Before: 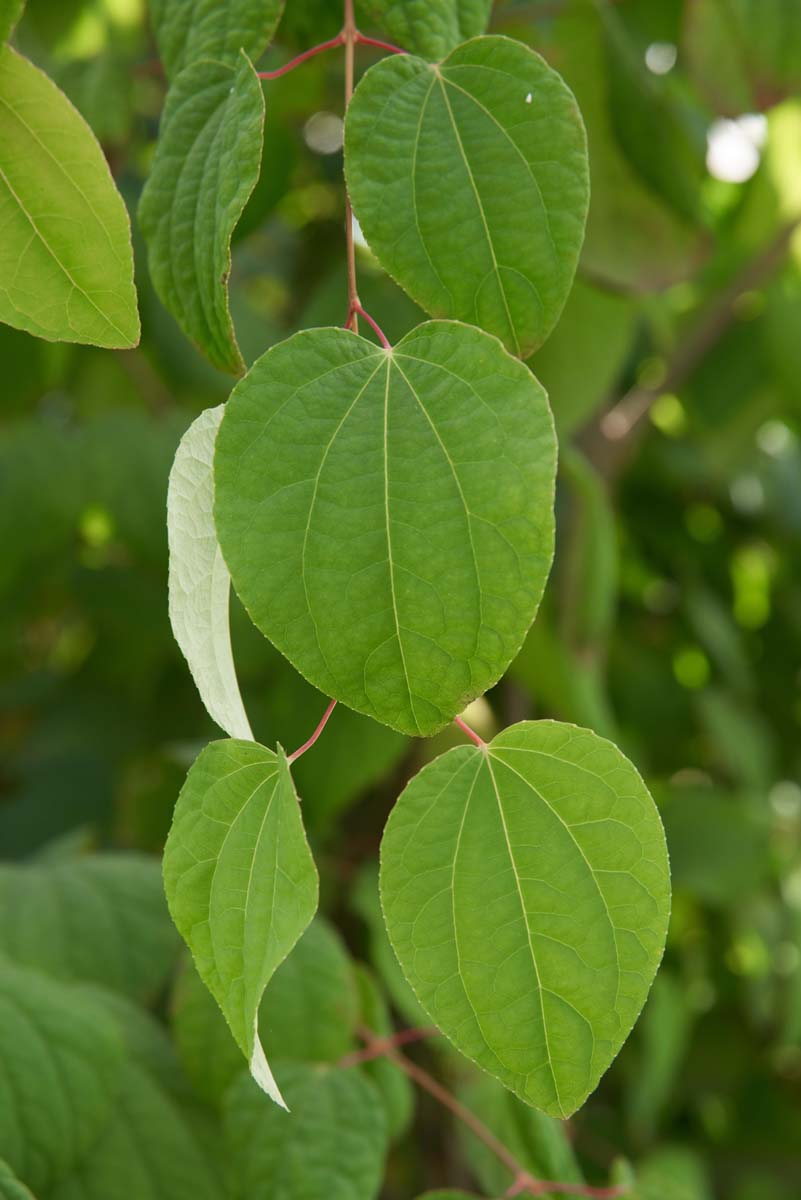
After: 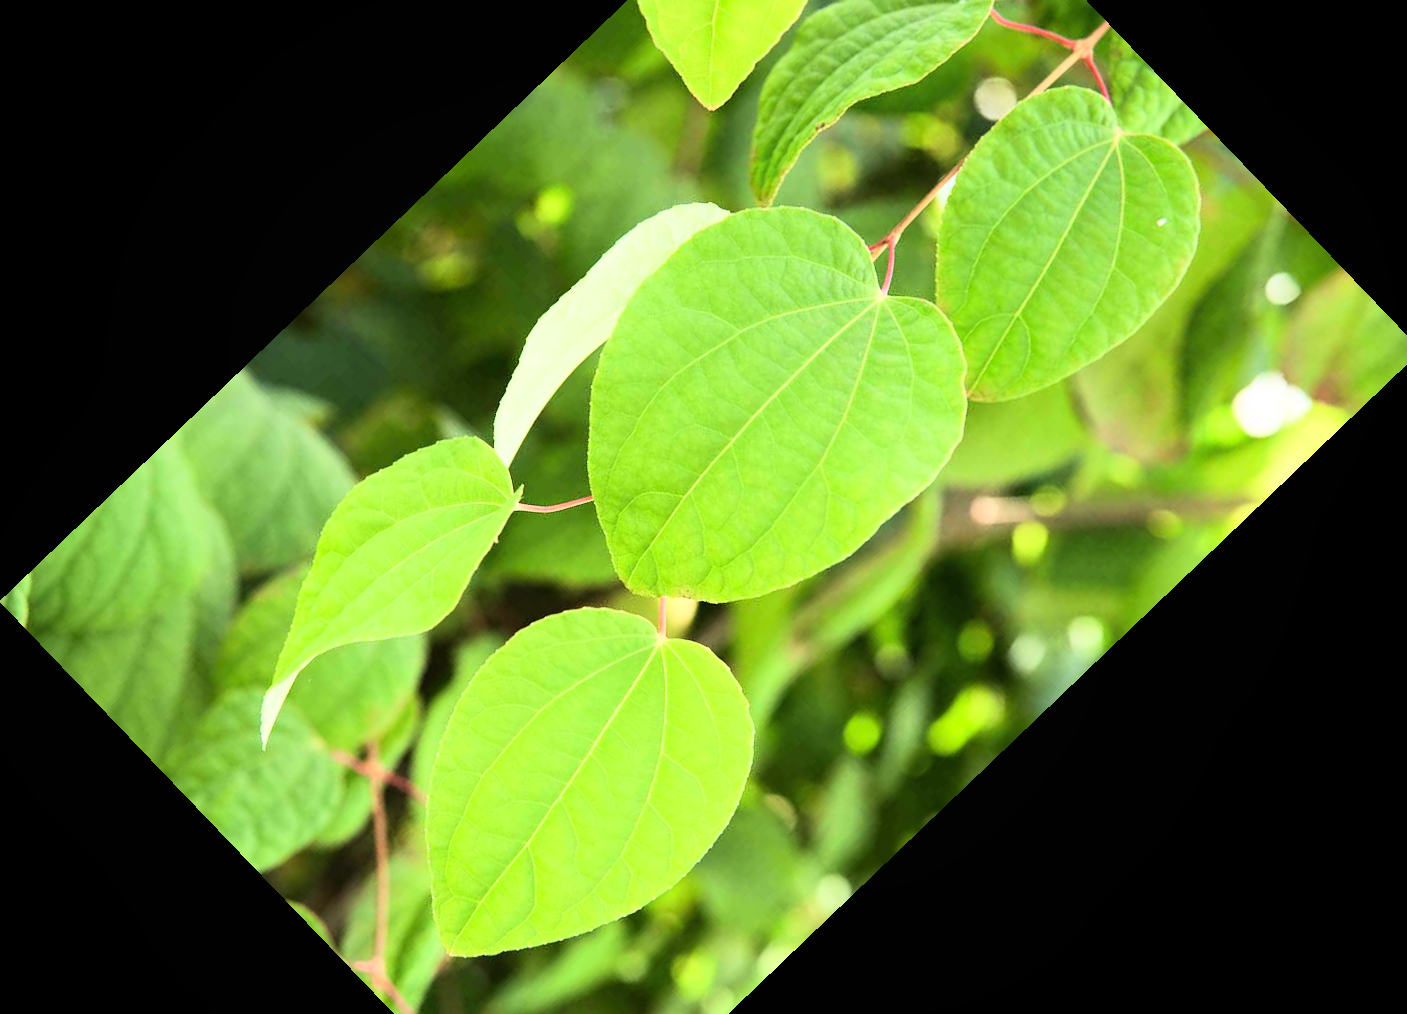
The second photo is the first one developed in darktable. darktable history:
crop and rotate: angle -46.26°, top 16.234%, right 0.912%, bottom 11.704%
local contrast: mode bilateral grid, contrast 100, coarseness 100, detail 91%, midtone range 0.2
rgb curve: curves: ch0 [(0, 0) (0.21, 0.15) (0.24, 0.21) (0.5, 0.75) (0.75, 0.96) (0.89, 0.99) (1, 1)]; ch1 [(0, 0.02) (0.21, 0.13) (0.25, 0.2) (0.5, 0.67) (0.75, 0.9) (0.89, 0.97) (1, 1)]; ch2 [(0, 0.02) (0.21, 0.13) (0.25, 0.2) (0.5, 0.67) (0.75, 0.9) (0.89, 0.97) (1, 1)], compensate middle gray true
exposure: black level correction 0, exposure 0.5 EV, compensate exposure bias true, compensate highlight preservation false
